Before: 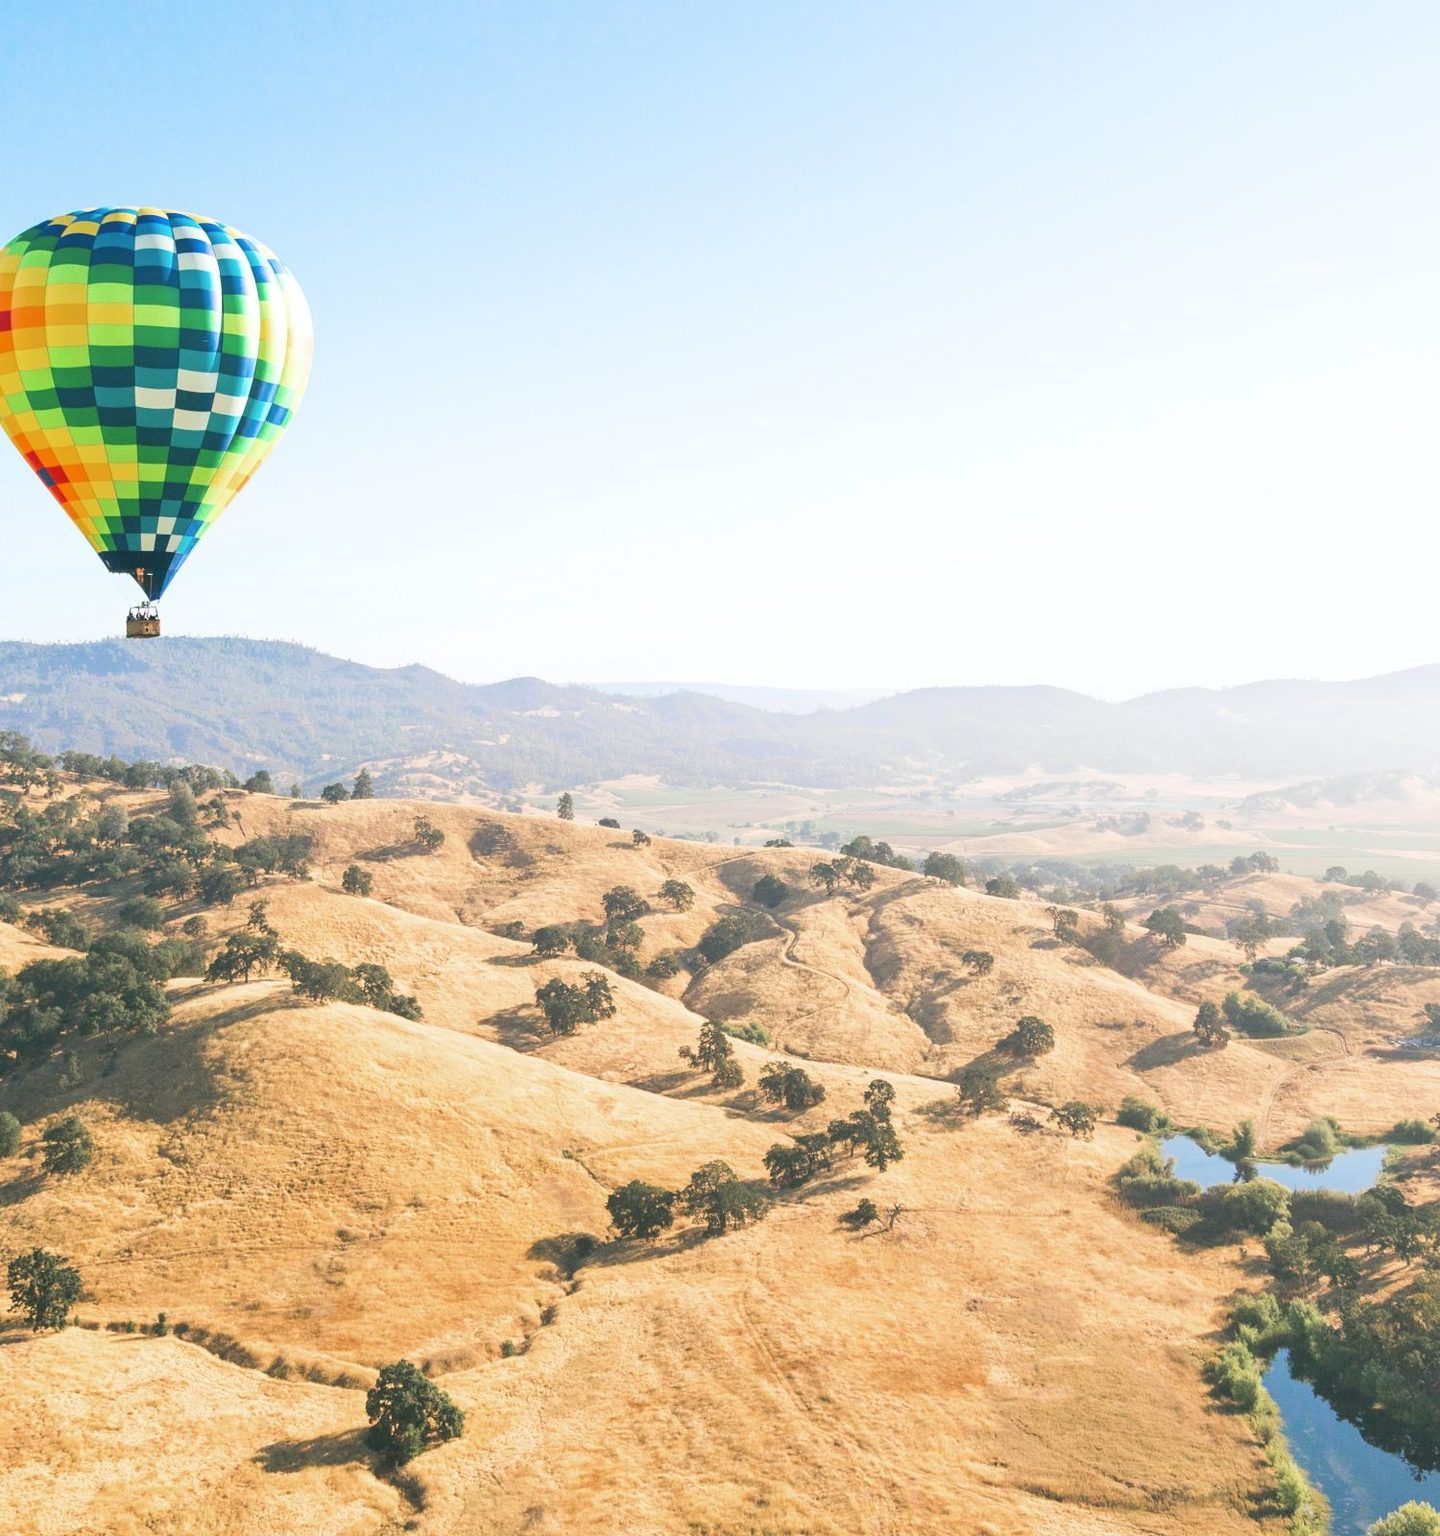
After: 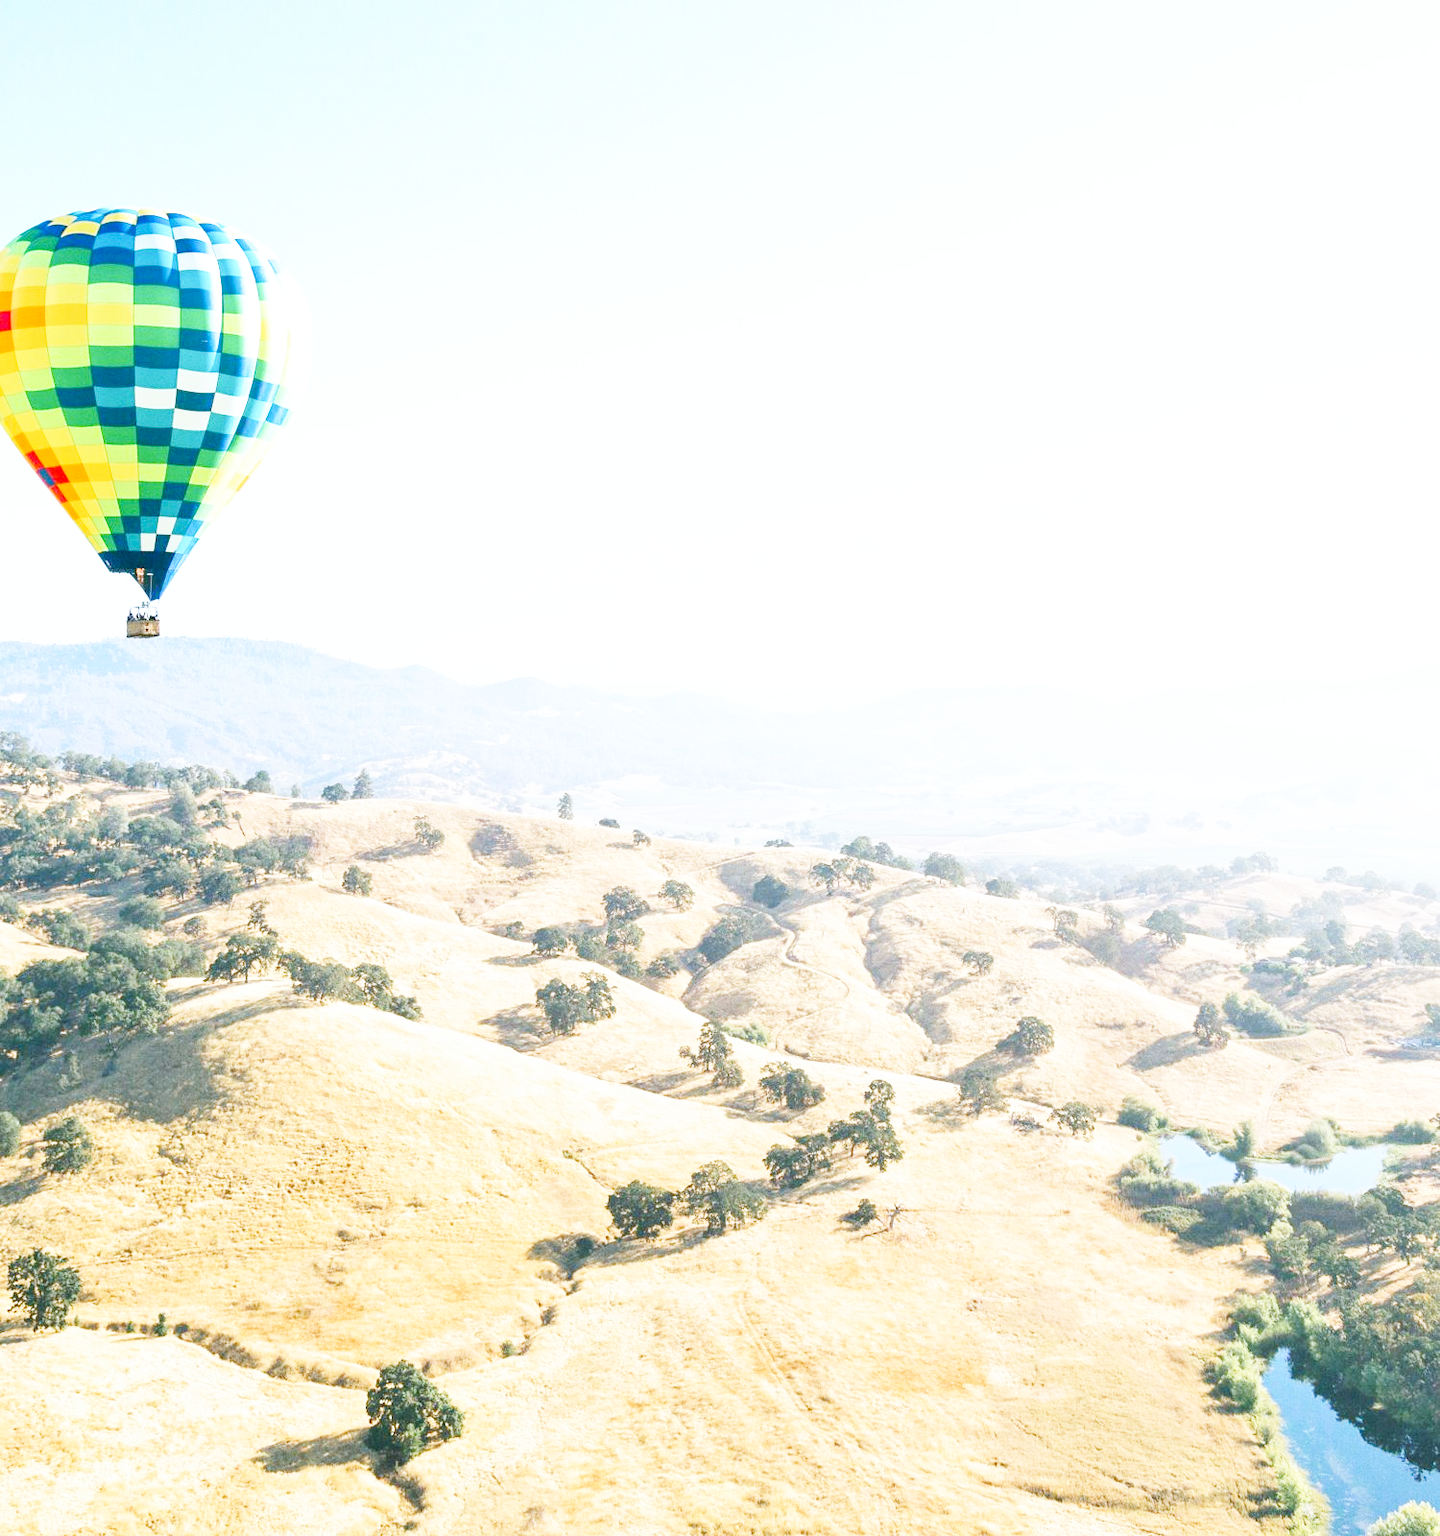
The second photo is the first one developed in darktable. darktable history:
base curve: curves: ch0 [(0, 0.003) (0.001, 0.002) (0.006, 0.004) (0.02, 0.022) (0.048, 0.086) (0.094, 0.234) (0.162, 0.431) (0.258, 0.629) (0.385, 0.8) (0.548, 0.918) (0.751, 0.988) (1, 1)], preserve colors none
white balance: red 0.924, blue 1.095
